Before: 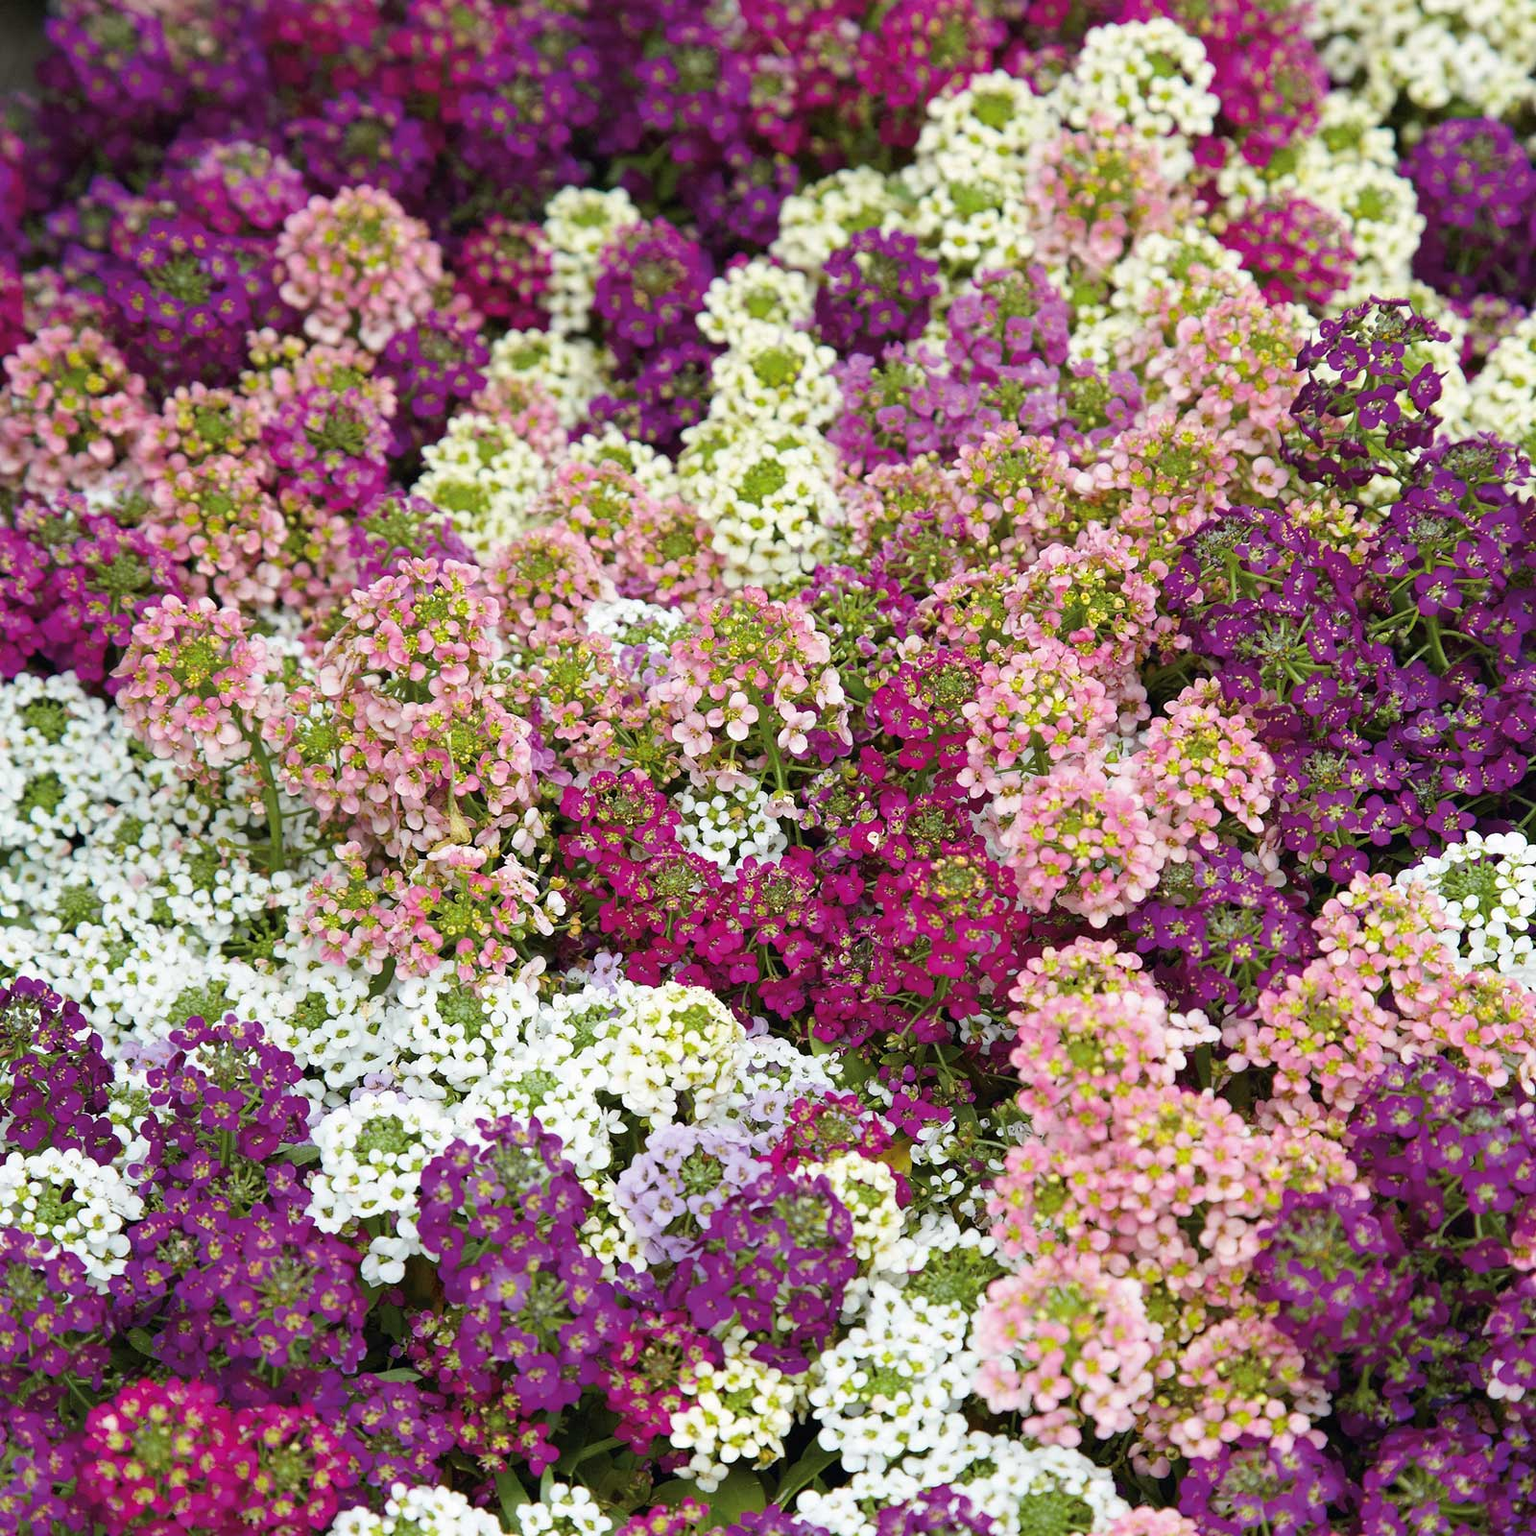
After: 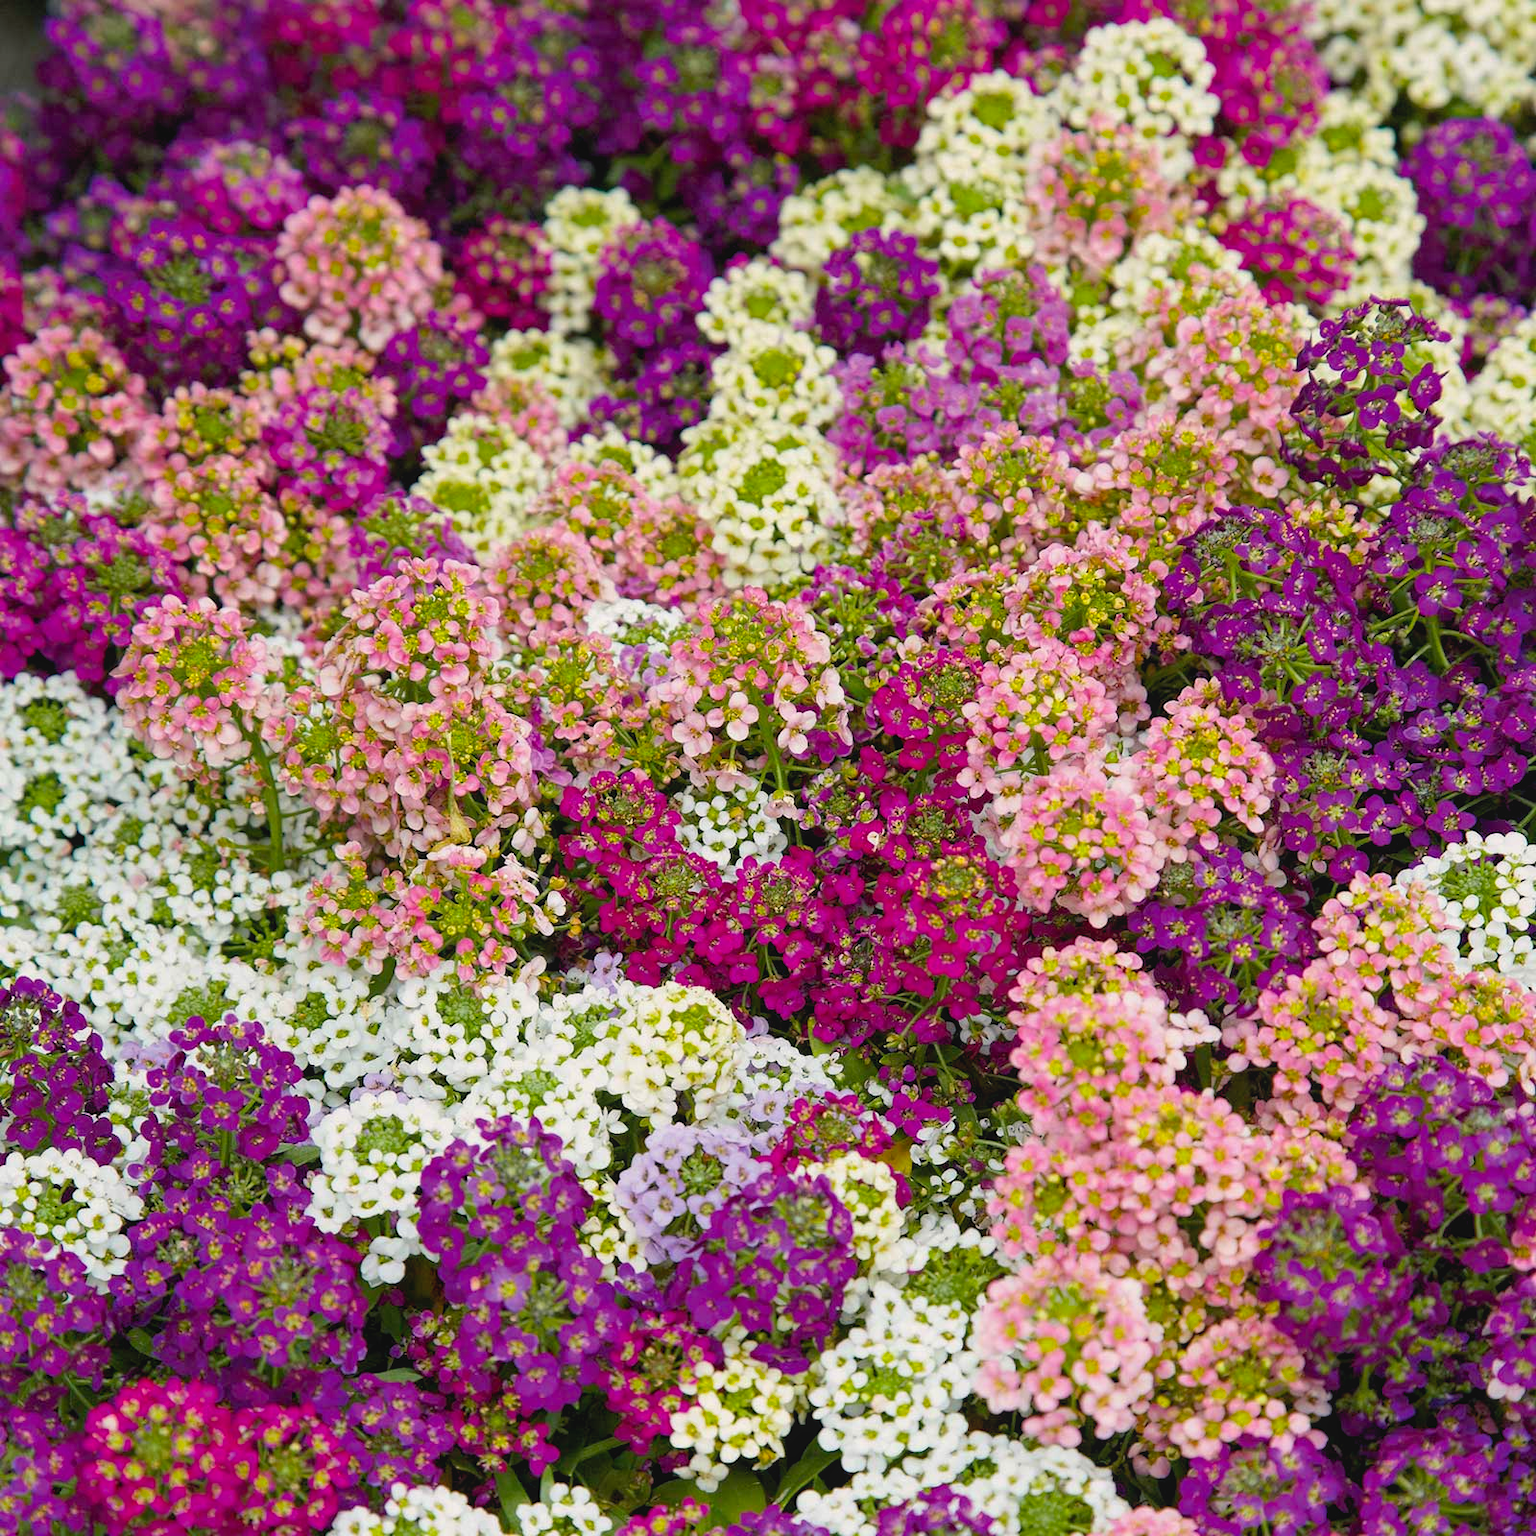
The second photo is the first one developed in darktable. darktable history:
local contrast: highlights 100%, shadows 100%, detail 120%, midtone range 0.2
color balance rgb: shadows lift › chroma 2%, shadows lift › hue 217.2°, power › hue 60°, highlights gain › chroma 1%, highlights gain › hue 69.6°, global offset › luminance -0.5%, perceptual saturation grading › global saturation 15%, global vibrance 15%
shadows and highlights: shadows 25, highlights -25
contrast brightness saturation: contrast -0.11
